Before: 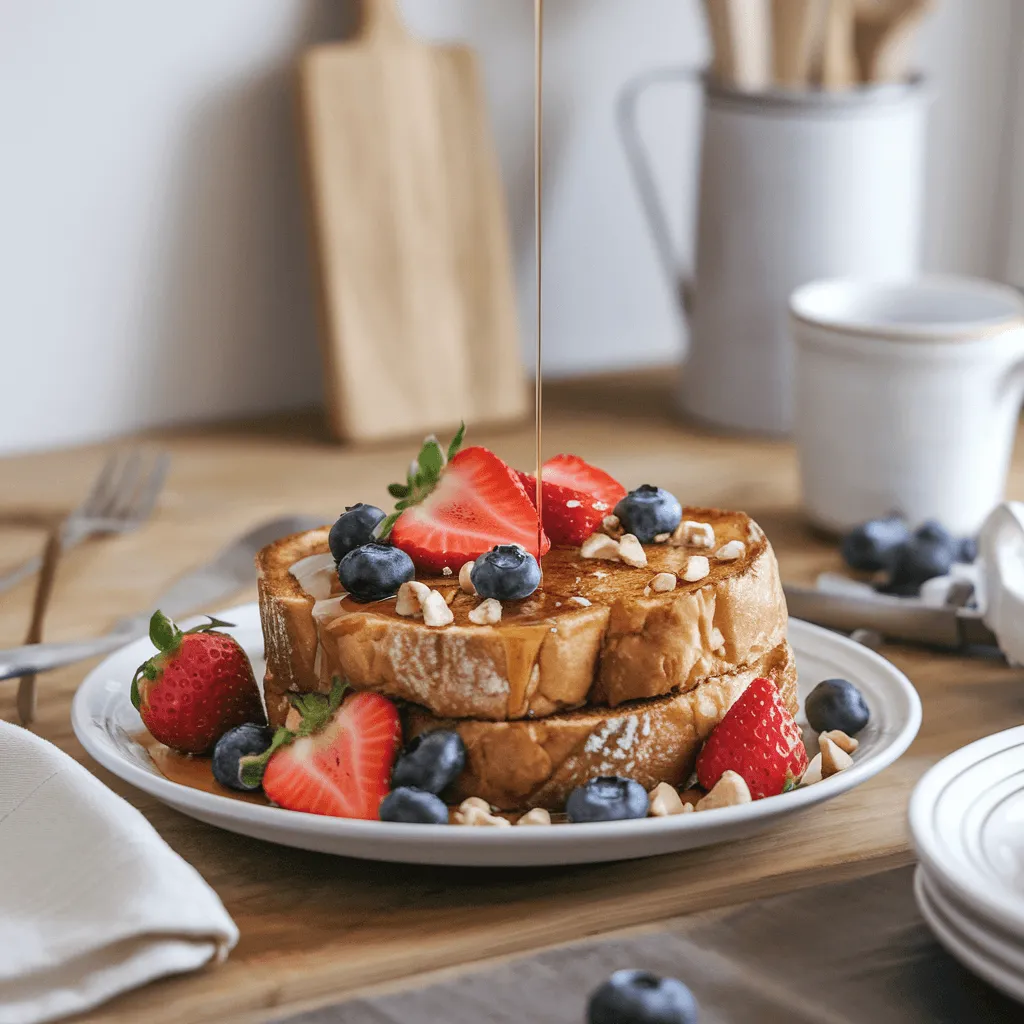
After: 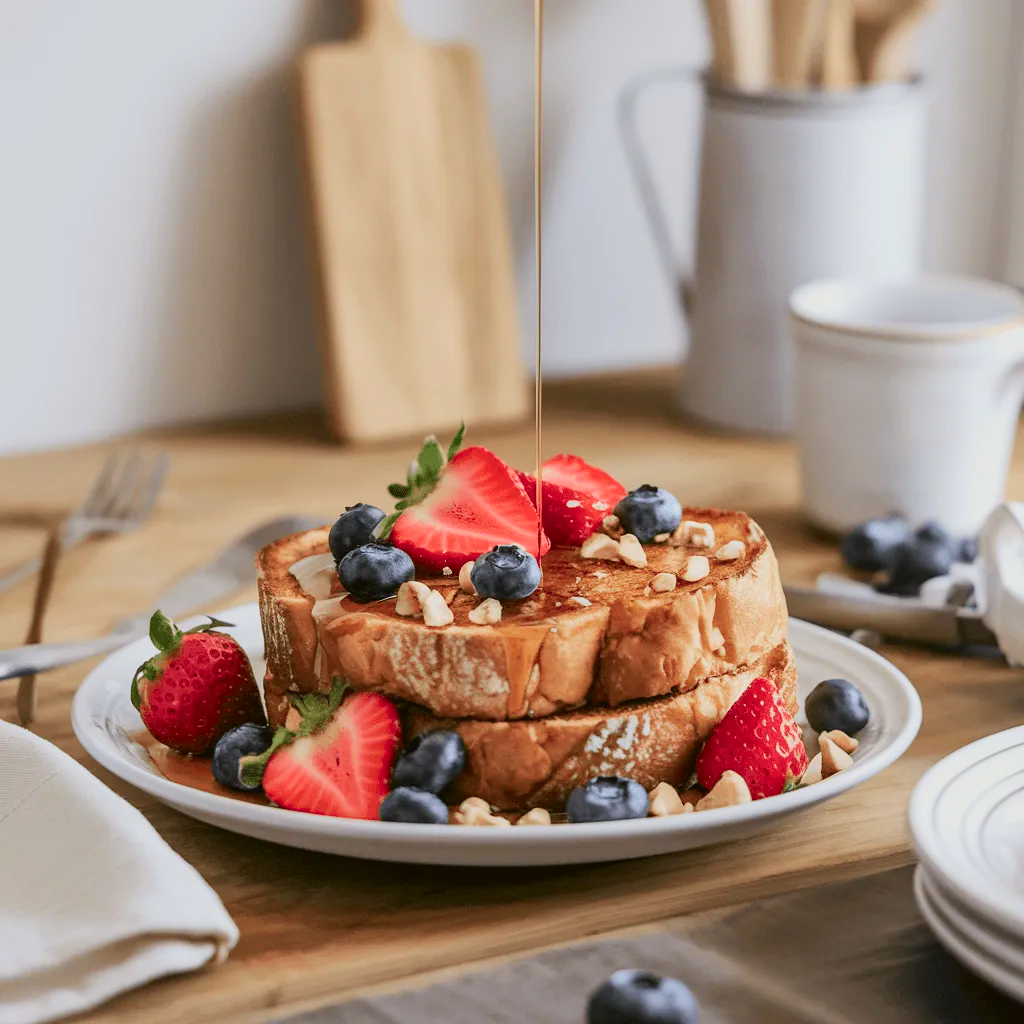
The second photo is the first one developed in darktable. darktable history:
tone curve: curves: ch0 [(0, 0) (0.091, 0.066) (0.184, 0.16) (0.491, 0.519) (0.748, 0.765) (1, 0.919)]; ch1 [(0, 0) (0.179, 0.173) (0.322, 0.32) (0.424, 0.424) (0.502, 0.504) (0.56, 0.578) (0.631, 0.675) (0.777, 0.806) (1, 1)]; ch2 [(0, 0) (0.434, 0.447) (0.483, 0.487) (0.547, 0.573) (0.676, 0.673) (1, 1)], color space Lab, independent channels, preserve colors none
